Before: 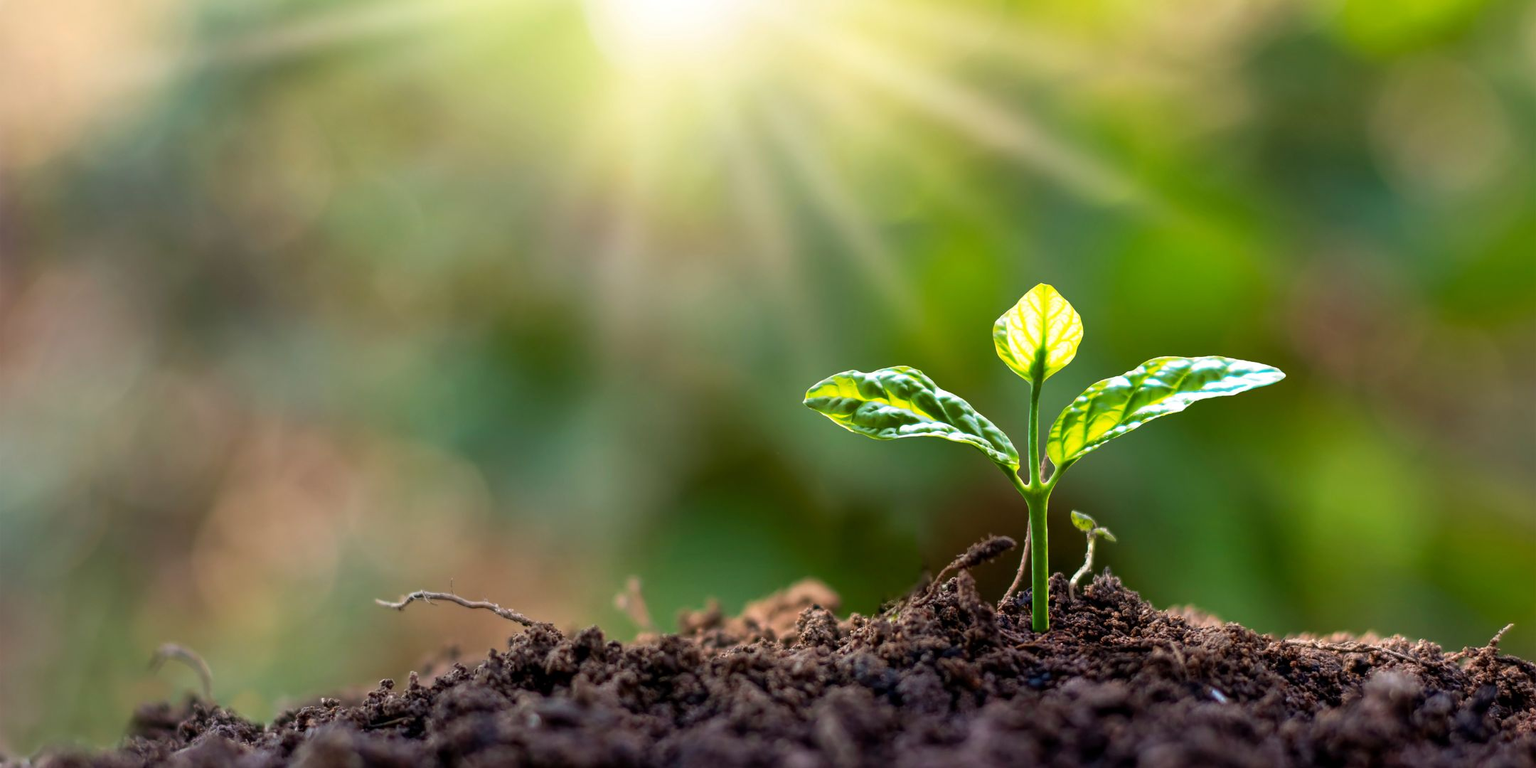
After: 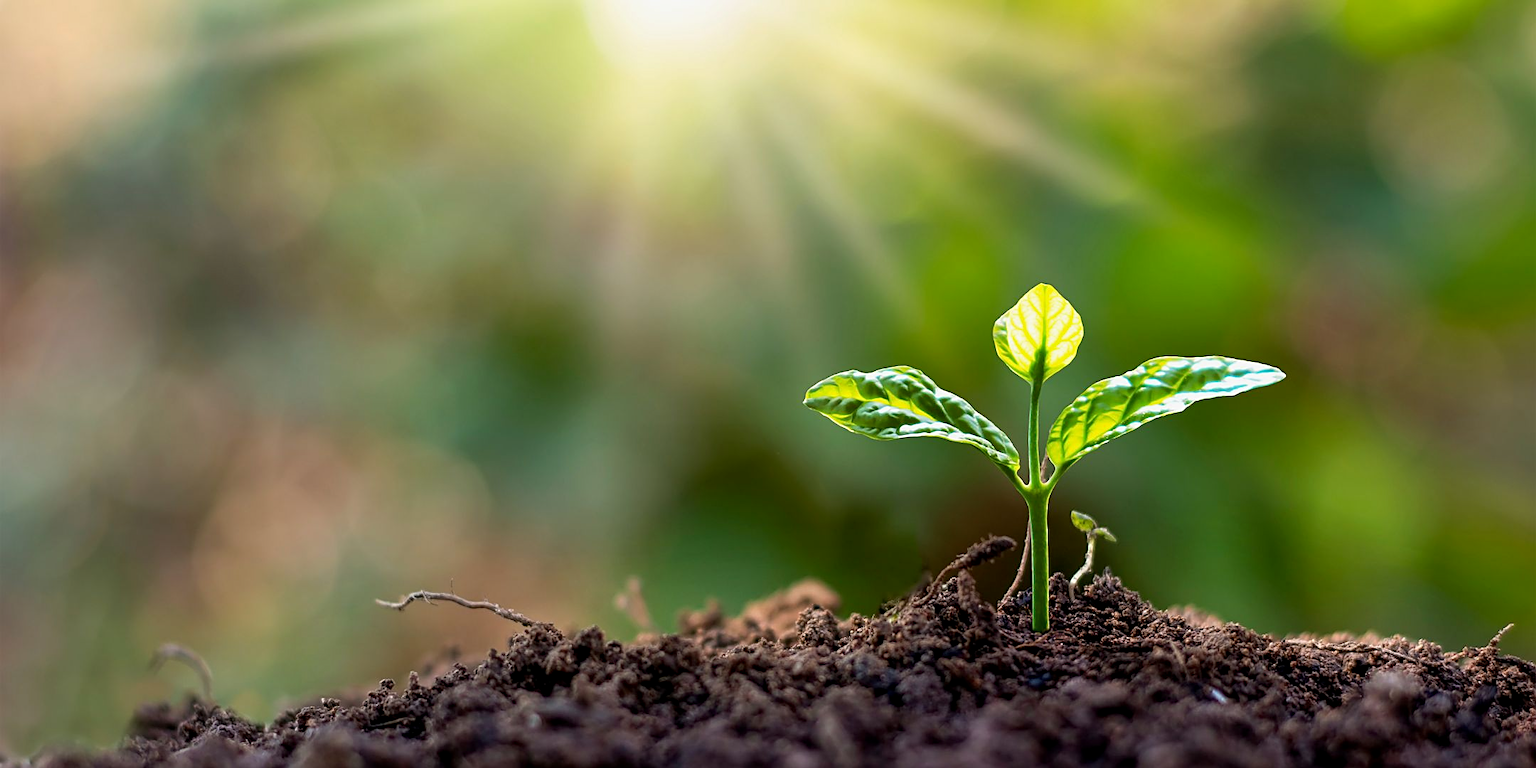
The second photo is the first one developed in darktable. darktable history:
white balance: emerald 1
sharpen: on, module defaults
exposure: black level correction 0.002, exposure -0.1 EV, compensate highlight preservation false
